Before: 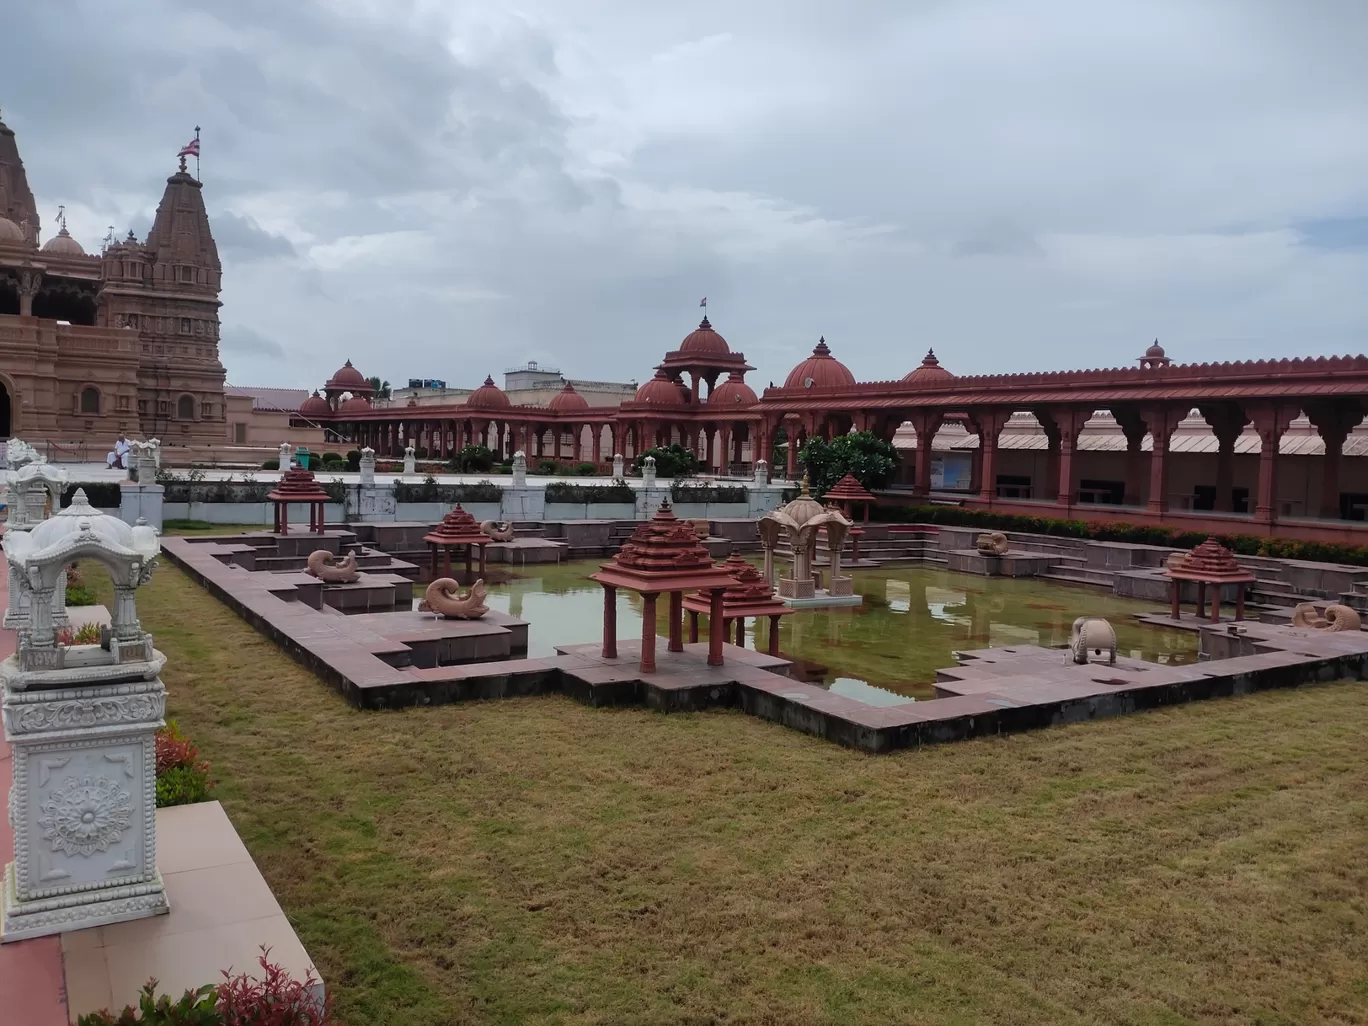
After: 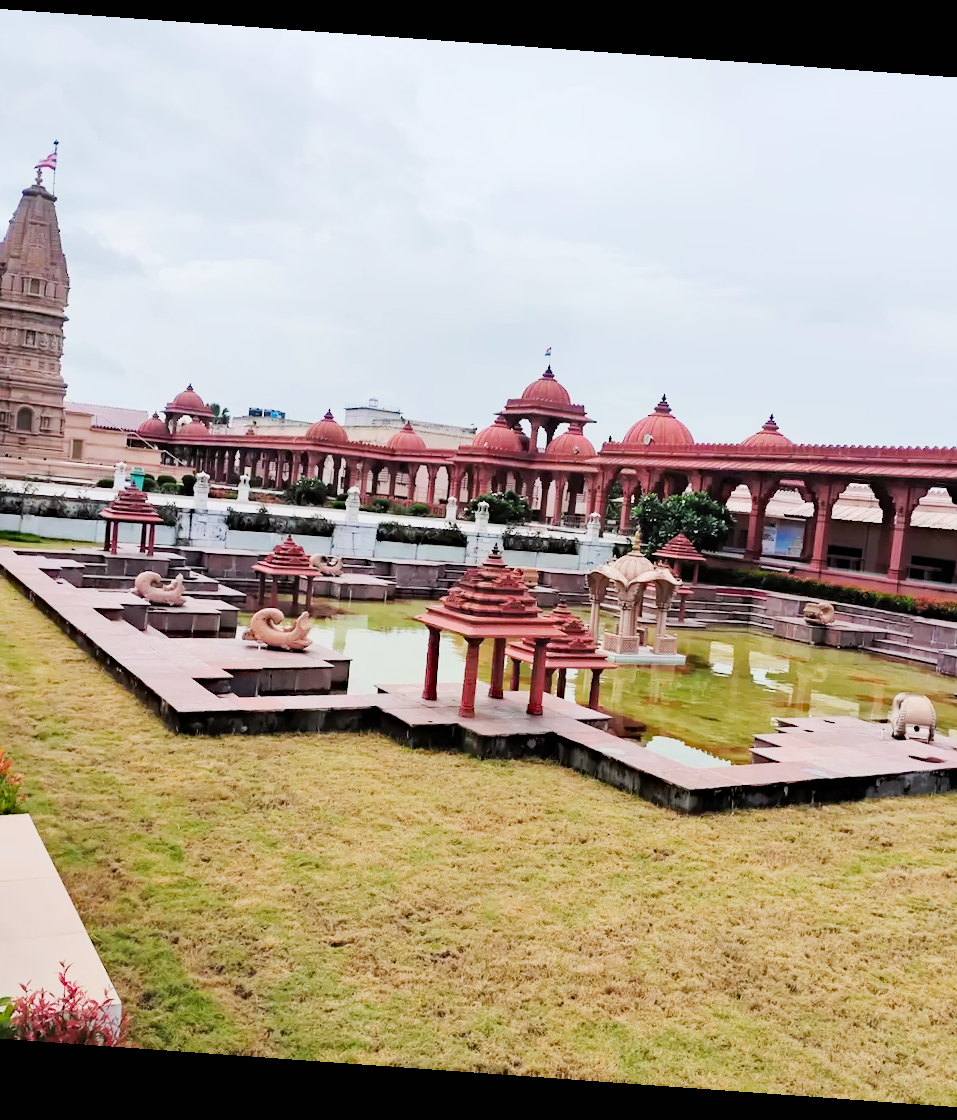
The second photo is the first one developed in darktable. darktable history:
filmic rgb: black relative exposure -7.48 EV, white relative exposure 4.83 EV, hardness 3.4, color science v6 (2022)
tone curve: curves: ch0 [(0, 0) (0.003, 0.003) (0.011, 0.014) (0.025, 0.033) (0.044, 0.06) (0.069, 0.096) (0.1, 0.132) (0.136, 0.174) (0.177, 0.226) (0.224, 0.282) (0.277, 0.352) (0.335, 0.435) (0.399, 0.524) (0.468, 0.615) (0.543, 0.695) (0.623, 0.771) (0.709, 0.835) (0.801, 0.894) (0.898, 0.944) (1, 1)], preserve colors none
tone equalizer: on, module defaults
crop and rotate: left 14.292%, right 19.041%
exposure: black level correction 0, exposure 1.198 EV, compensate exposure bias true, compensate highlight preservation false
rotate and perspective: rotation 4.1°, automatic cropping off
haze removal: strength 0.29, distance 0.25, compatibility mode true, adaptive false
